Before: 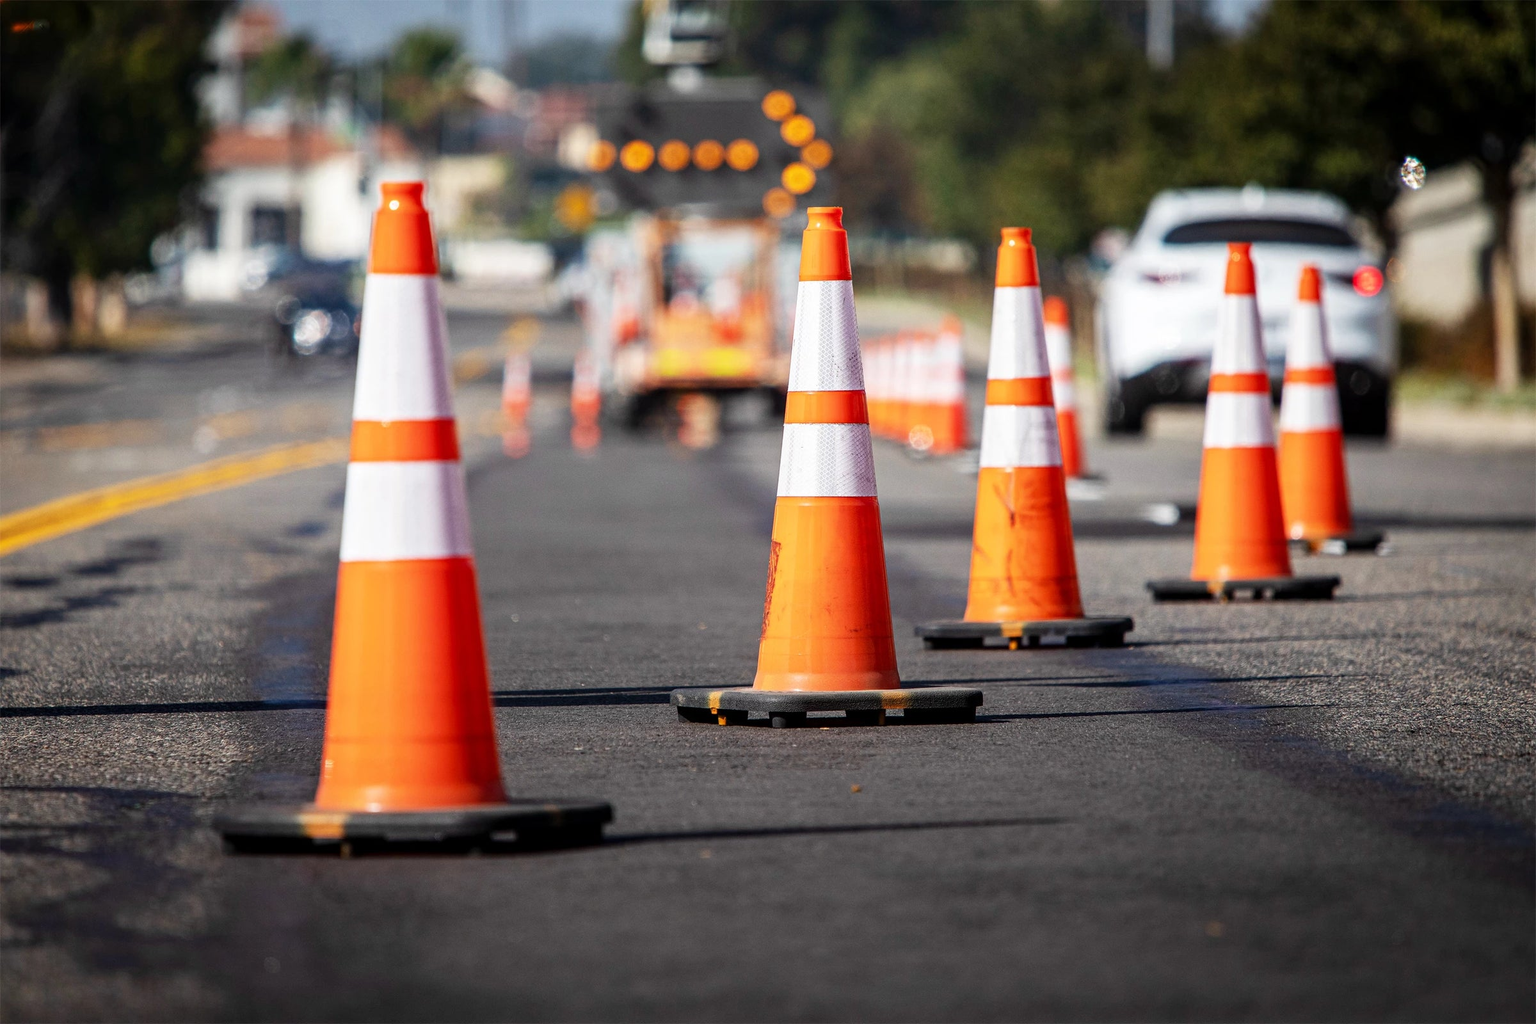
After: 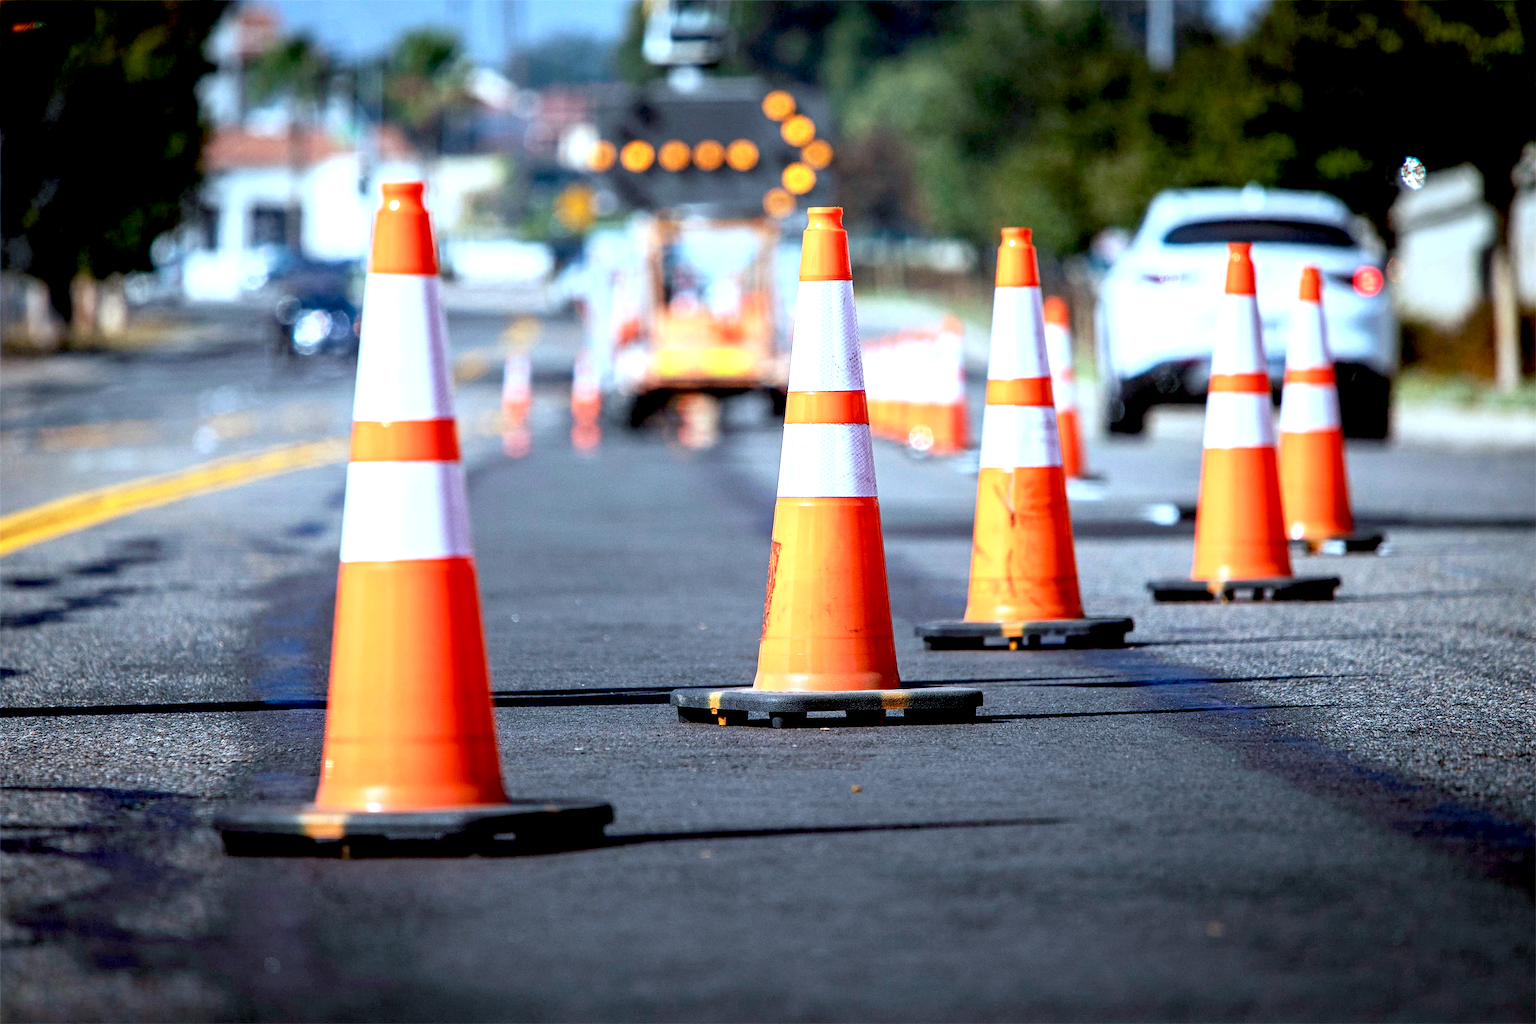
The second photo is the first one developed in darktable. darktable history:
exposure: black level correction 0.011, exposure 0.694 EV, compensate exposure bias true, compensate highlight preservation false
color calibration: x 0.395, y 0.386, temperature 3714.04 K
